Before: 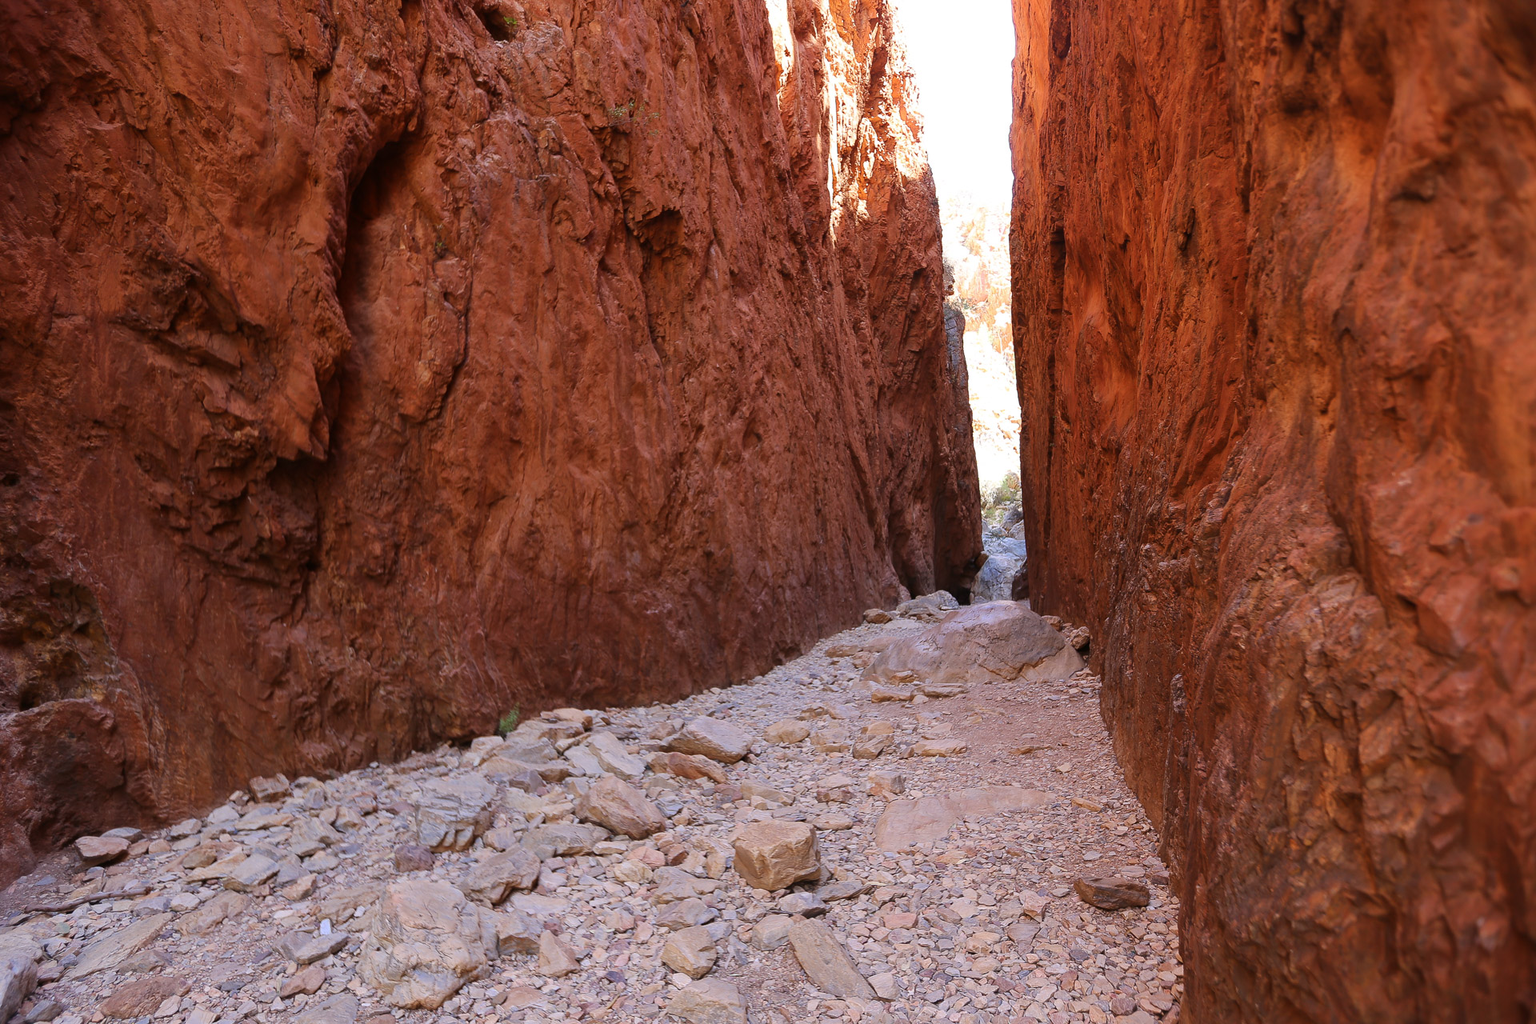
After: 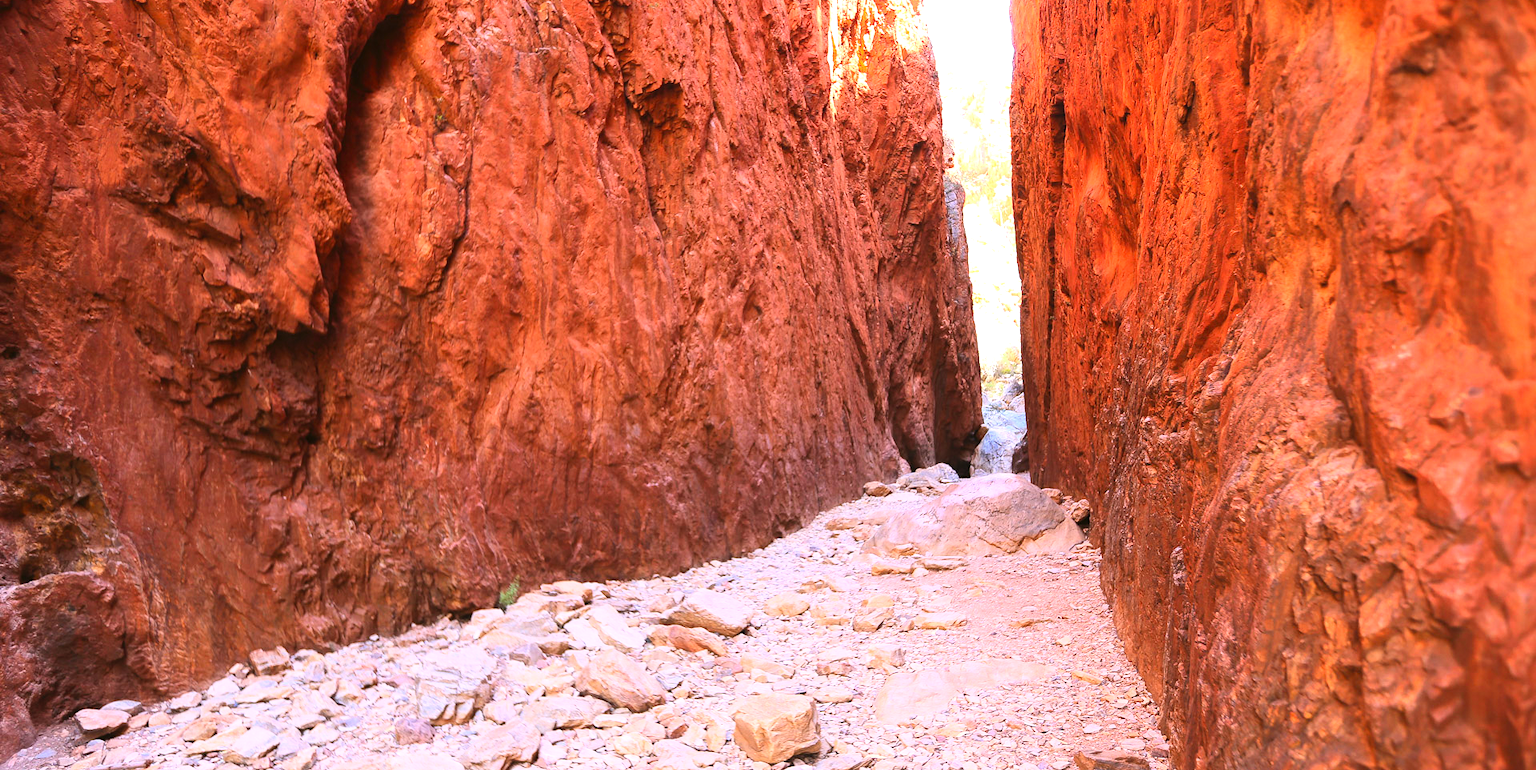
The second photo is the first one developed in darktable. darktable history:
crop and rotate: top 12.434%, bottom 12.323%
color correction: highlights a* 3, highlights b* -1.46, shadows a* -0.11, shadows b* 2.43, saturation 0.978
exposure: black level correction 0, exposure 0.499 EV, compensate highlight preservation false
color zones: curves: ch0 [(0, 0.5) (0.143, 0.5) (0.286, 0.5) (0.429, 0.5) (0.571, 0.5) (0.714, 0.476) (0.857, 0.5) (1, 0.5)]; ch2 [(0, 0.5) (0.143, 0.5) (0.286, 0.5) (0.429, 0.5) (0.571, 0.5) (0.714, 0.487) (0.857, 0.5) (1, 0.5)]
tone equalizer: -8 EV -0.406 EV, -7 EV -0.374 EV, -6 EV -0.315 EV, -5 EV -0.193 EV, -3 EV 0.217 EV, -2 EV 0.348 EV, -1 EV 0.364 EV, +0 EV 0.429 EV
contrast brightness saturation: contrast 0.238, brightness 0.254, saturation 0.394
